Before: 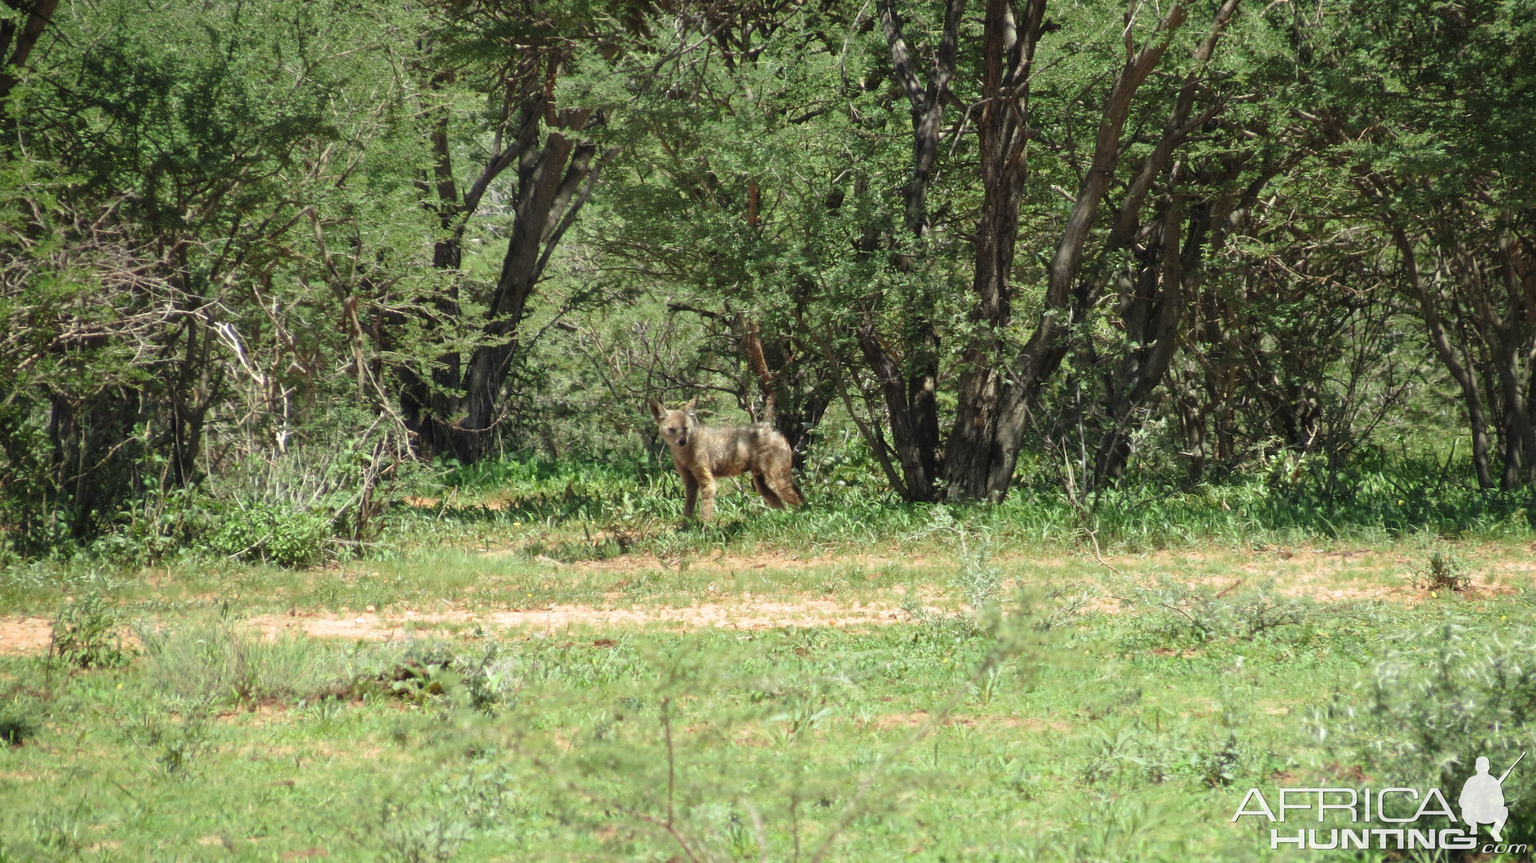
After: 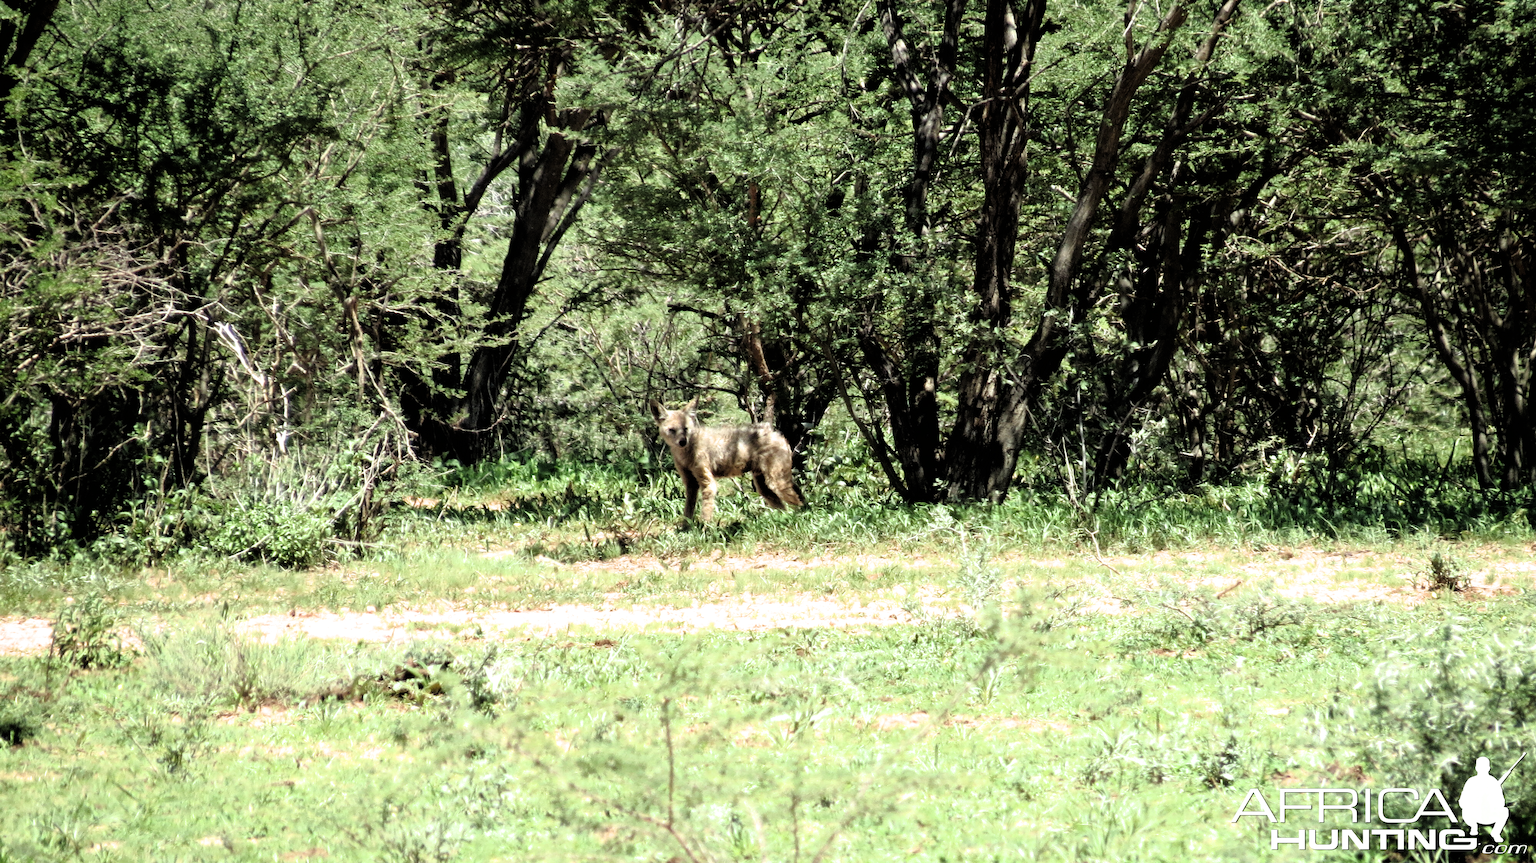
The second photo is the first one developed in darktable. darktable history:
filmic rgb: black relative exposure -3.62 EV, white relative exposure 2.13 EV, threshold 5.99 EV, hardness 3.63, enable highlight reconstruction true
exposure: exposure 0.201 EV, compensate highlight preservation false
